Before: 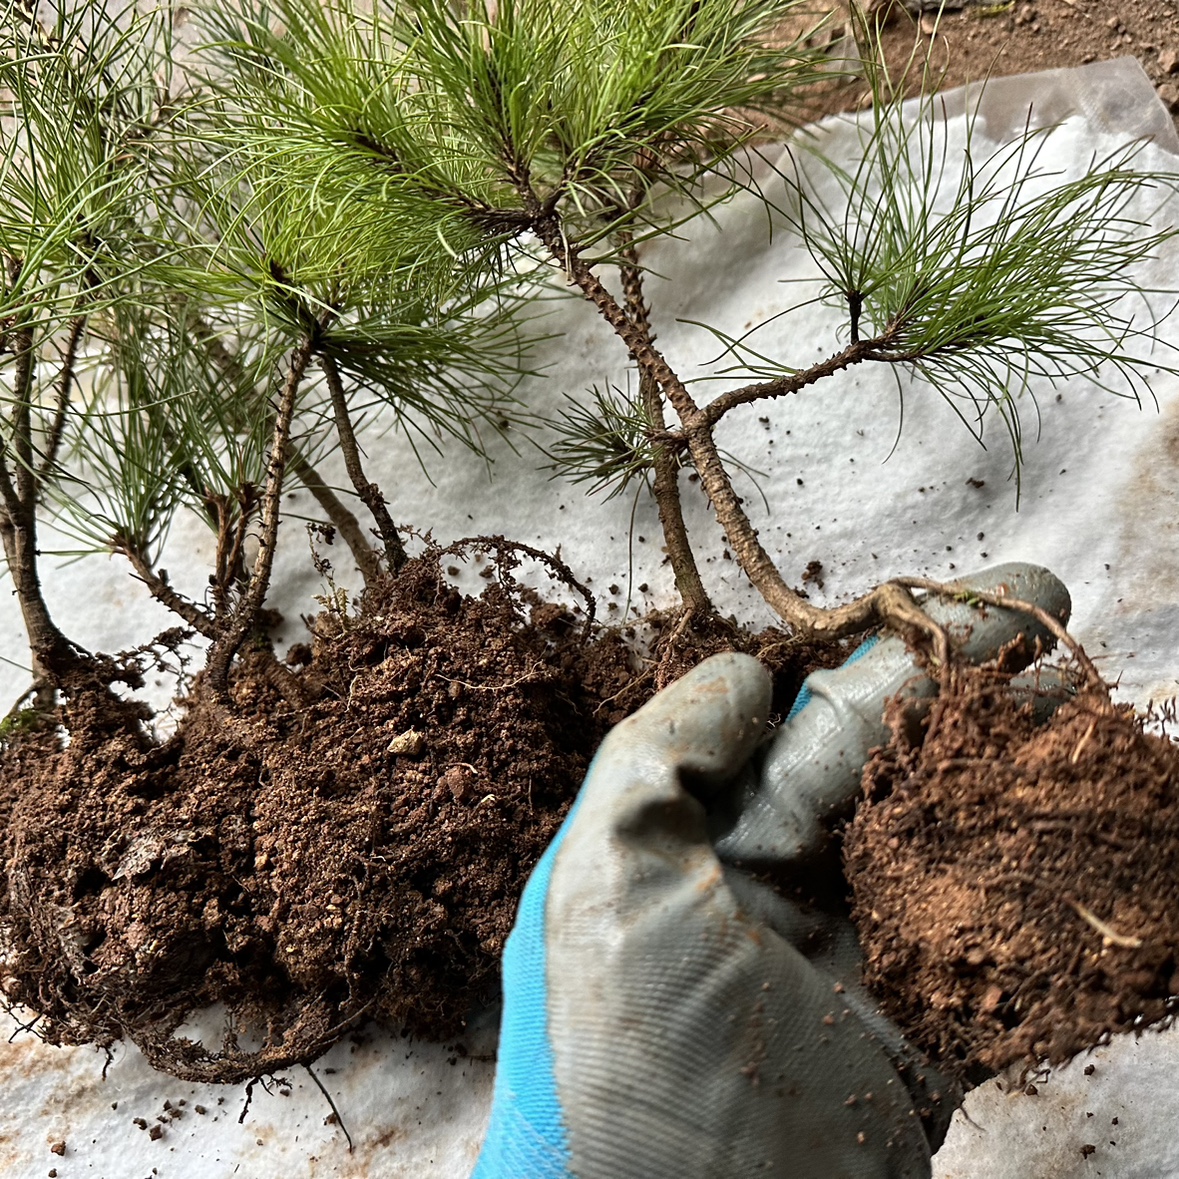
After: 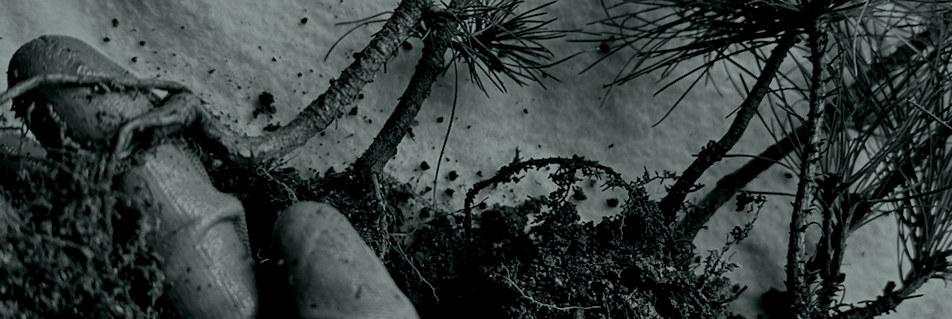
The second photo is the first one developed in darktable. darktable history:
tone equalizer: -8 EV -0.75 EV, -7 EV -0.7 EV, -6 EV -0.6 EV, -5 EV -0.4 EV, -3 EV 0.4 EV, -2 EV 0.6 EV, -1 EV 0.7 EV, +0 EV 0.75 EV, edges refinement/feathering 500, mask exposure compensation -1.57 EV, preserve details no
colorize: hue 90°, saturation 19%, lightness 1.59%, version 1
exposure: black level correction 0, exposure 0.7 EV, compensate exposure bias true, compensate highlight preservation false
local contrast: mode bilateral grid, contrast 10, coarseness 25, detail 110%, midtone range 0.2
crop and rotate: angle 16.12°, top 30.835%, bottom 35.653%
